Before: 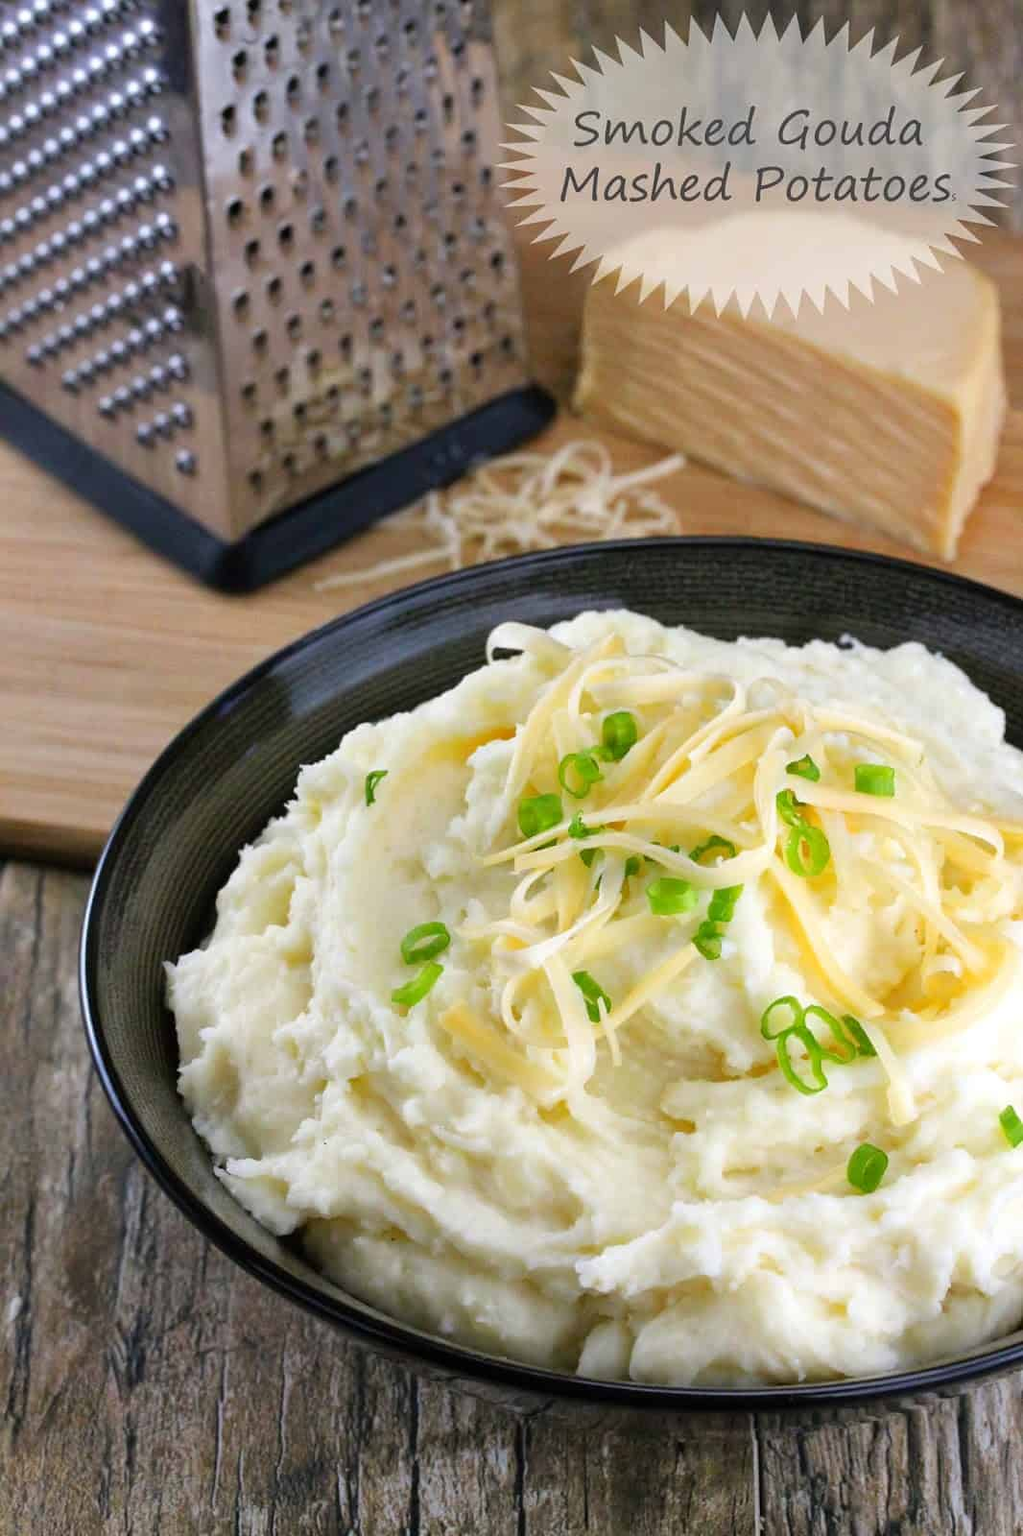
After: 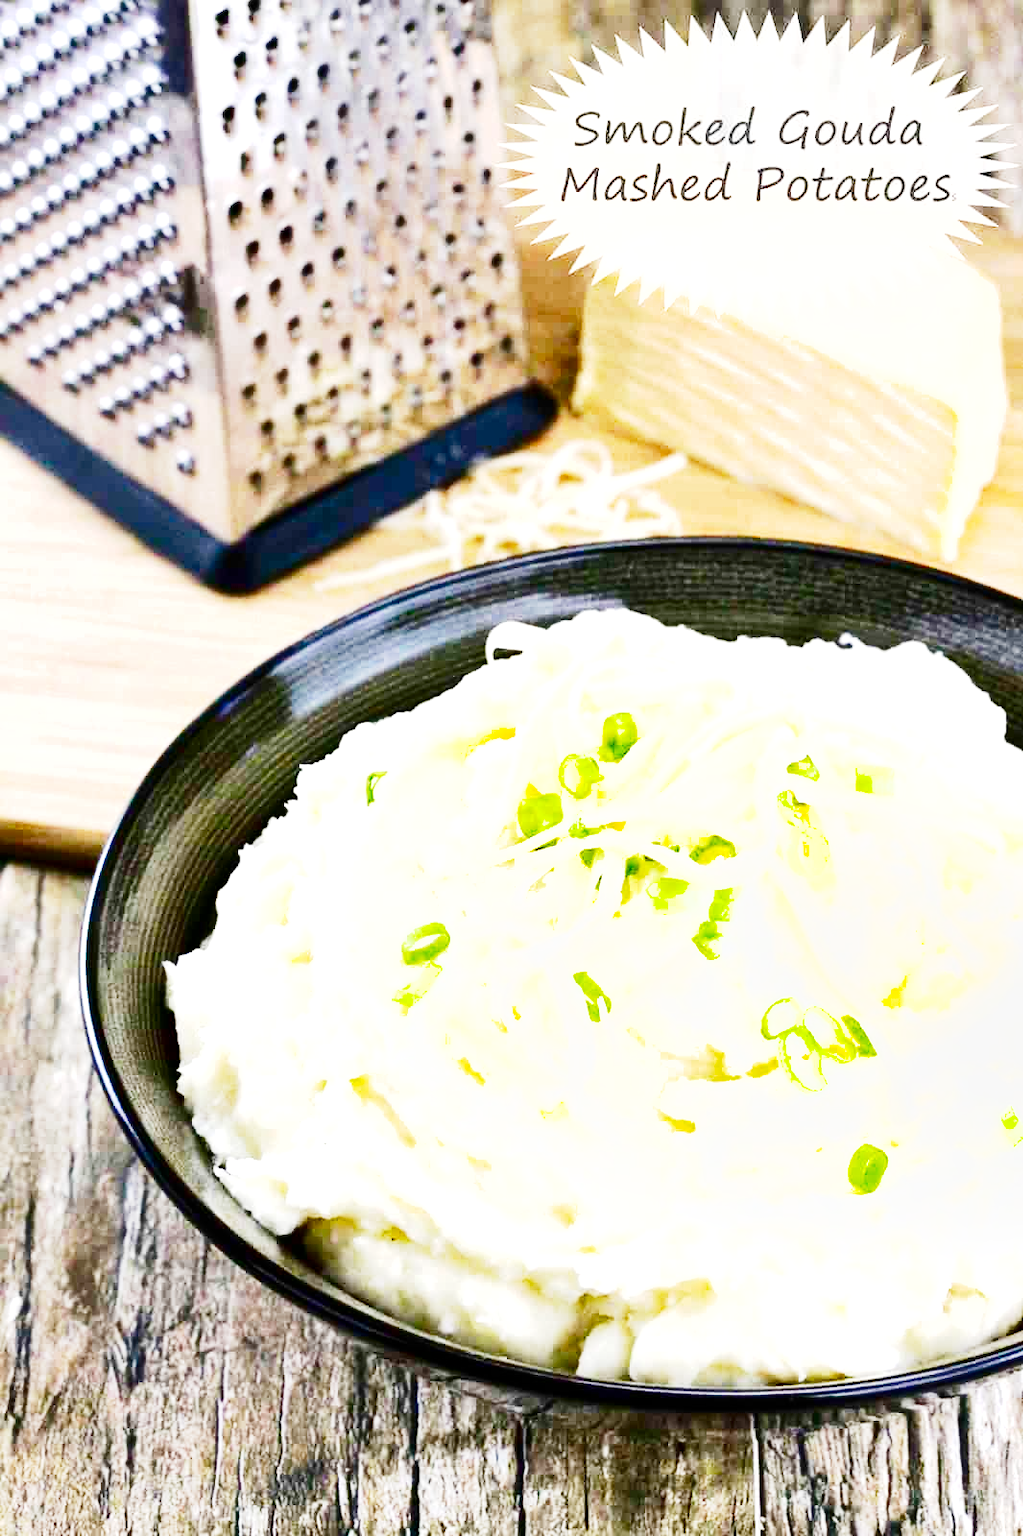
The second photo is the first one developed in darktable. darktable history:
exposure: black level correction 0, exposure 1.51 EV, compensate highlight preservation false
base curve: curves: ch0 [(0, 0) (0, 0.001) (0.001, 0.001) (0.004, 0.002) (0.007, 0.004) (0.015, 0.013) (0.033, 0.045) (0.052, 0.096) (0.075, 0.17) (0.099, 0.241) (0.163, 0.42) (0.219, 0.55) (0.259, 0.616) (0.327, 0.722) (0.365, 0.765) (0.522, 0.873) (0.547, 0.881) (0.689, 0.919) (0.826, 0.952) (1, 1)], preserve colors none
shadows and highlights: highlights color adjustment 45.55%, low approximation 0.01, soften with gaussian
levels: mode automatic, levels [0, 0.478, 1]
contrast brightness saturation: contrast 0.127, brightness -0.233, saturation 0.136
